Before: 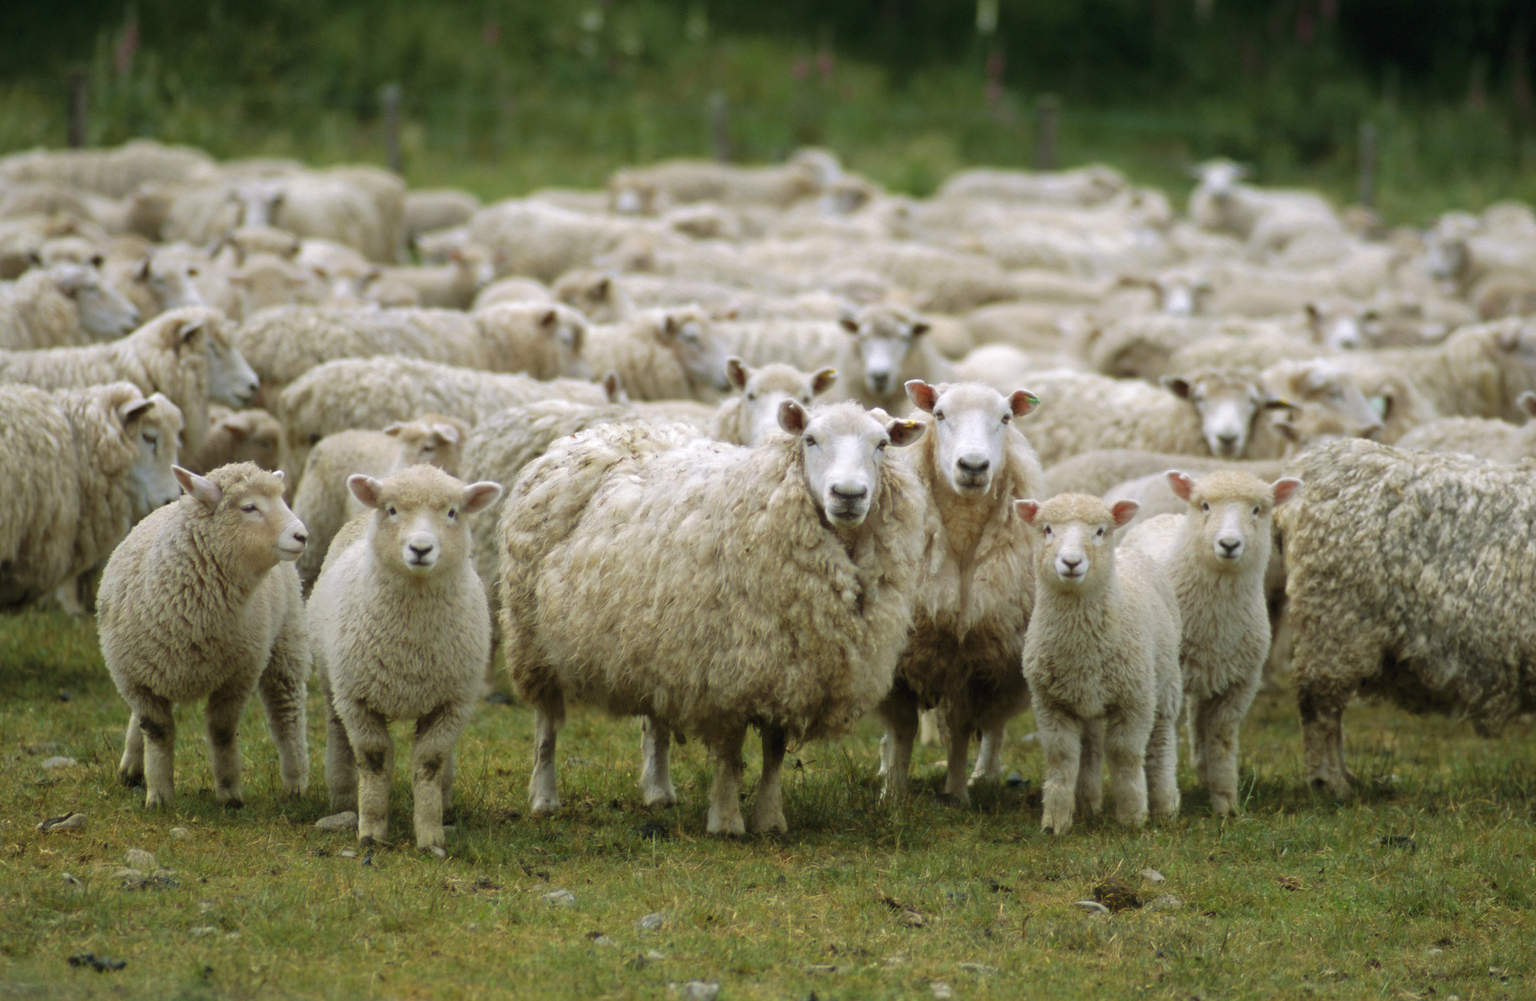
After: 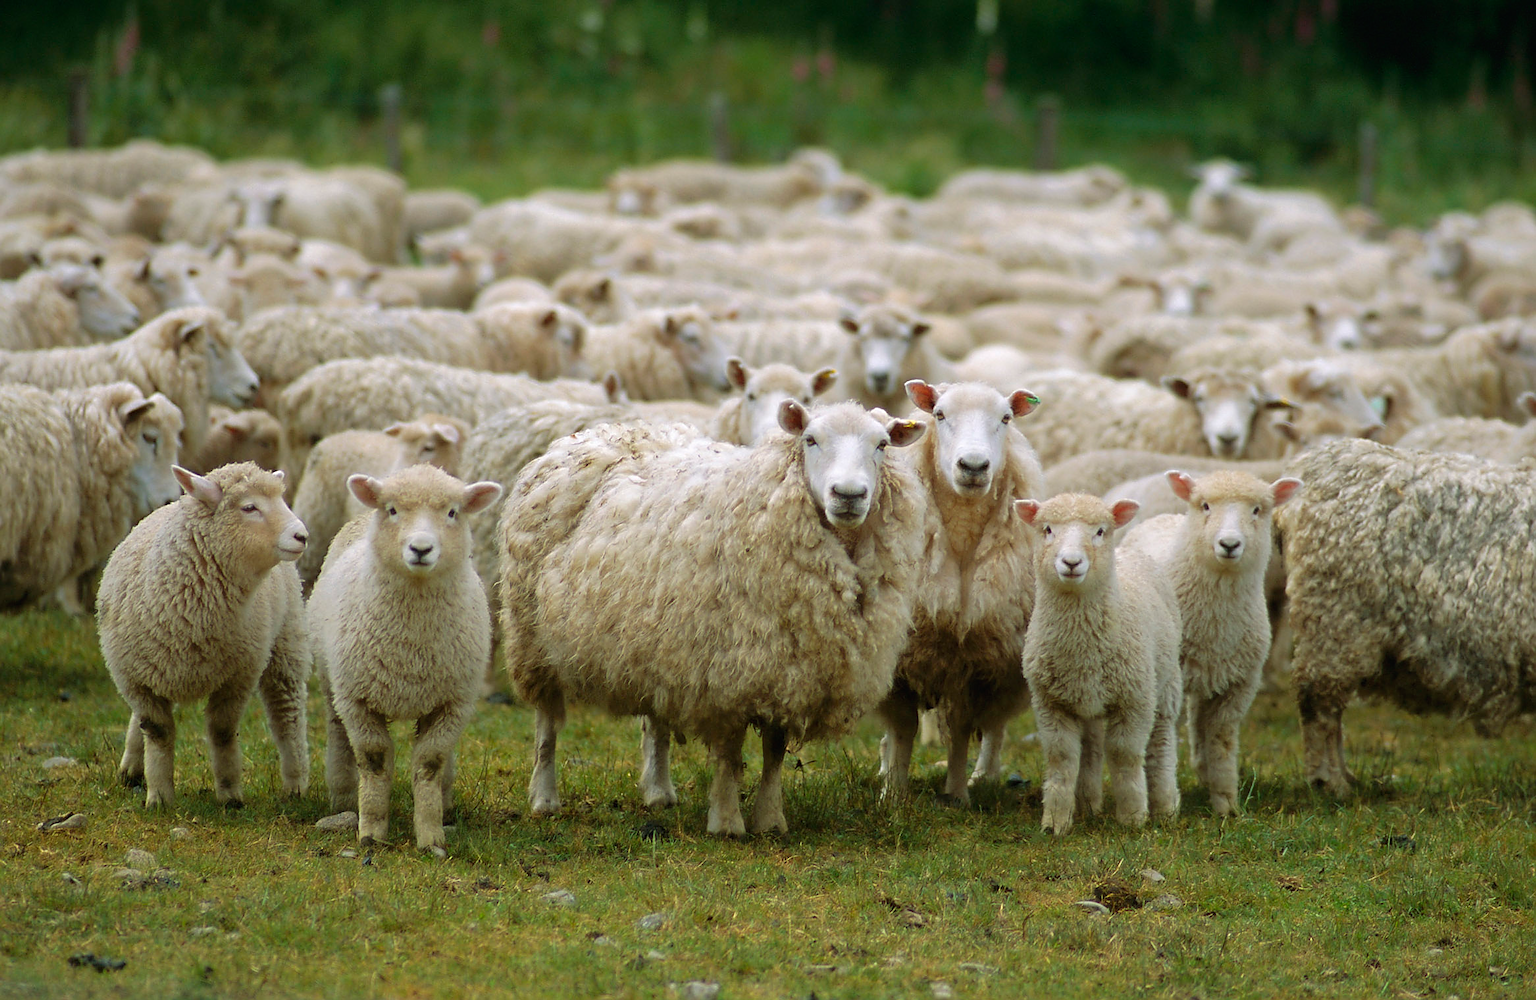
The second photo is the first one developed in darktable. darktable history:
sharpen: radius 1.4, amount 1.25, threshold 0.7
contrast brightness saturation: contrast -0.02, brightness -0.01, saturation 0.03
